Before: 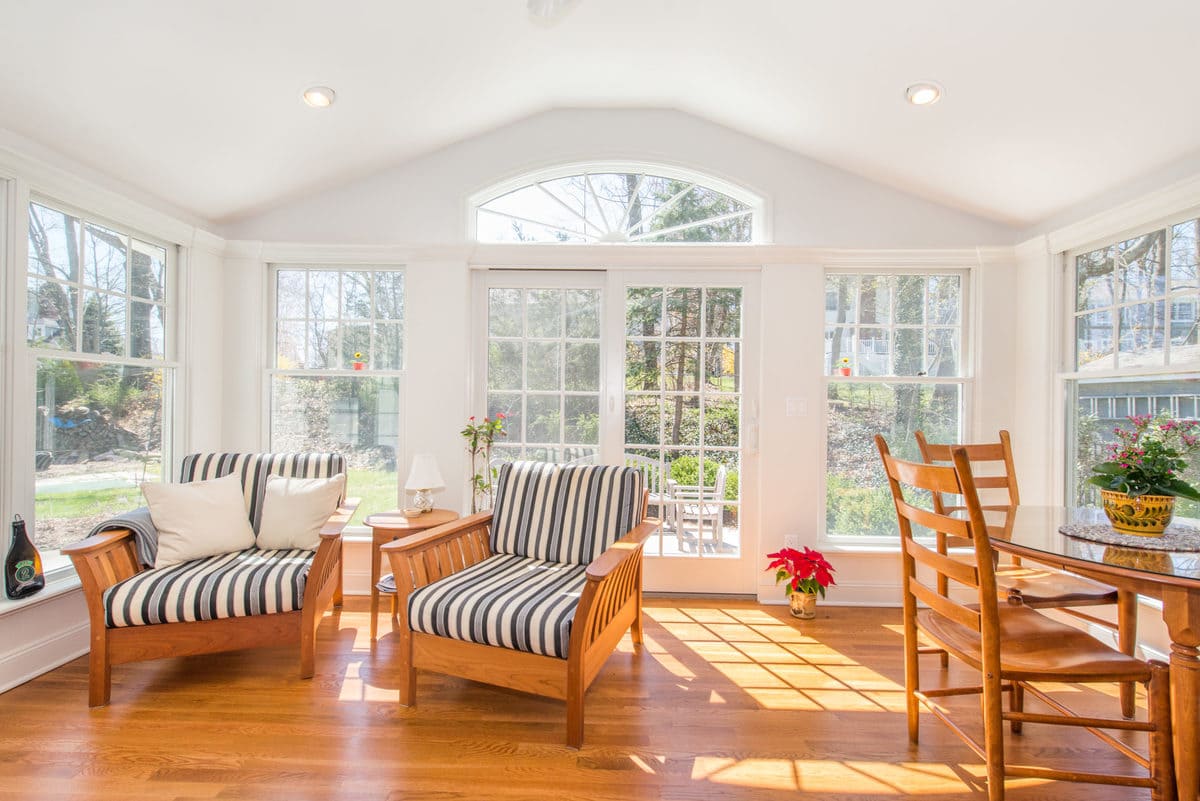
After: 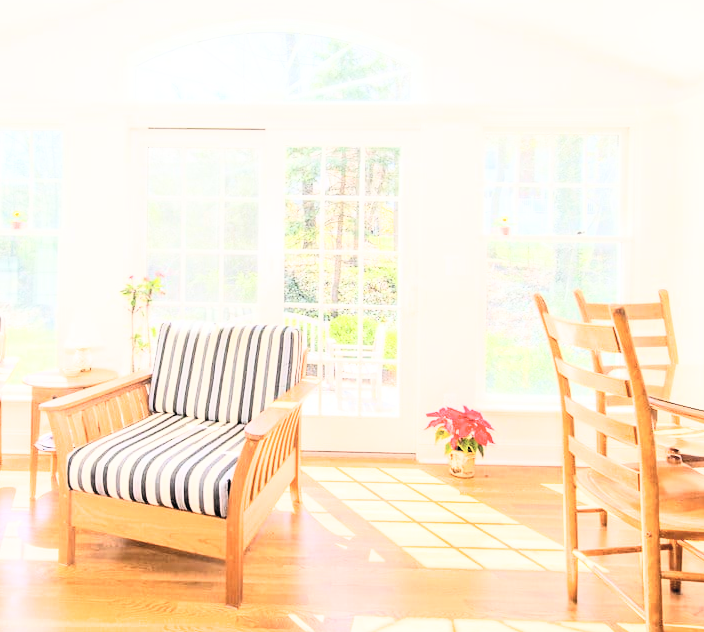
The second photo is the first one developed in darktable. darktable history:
exposure: black level correction 0, exposure 1 EV, compensate highlight preservation false
crop and rotate: left 28.446%, top 17.636%, right 12.806%, bottom 3.357%
contrast brightness saturation: contrast 0.378, brightness 0.53
filmic rgb: black relative exposure -3.41 EV, white relative exposure 3.45 EV, hardness 2.36, contrast 1.103
contrast equalizer: y [[0.5 ×4, 0.483, 0.43], [0.5 ×6], [0.5 ×6], [0 ×6], [0 ×6]], mix 0.794
